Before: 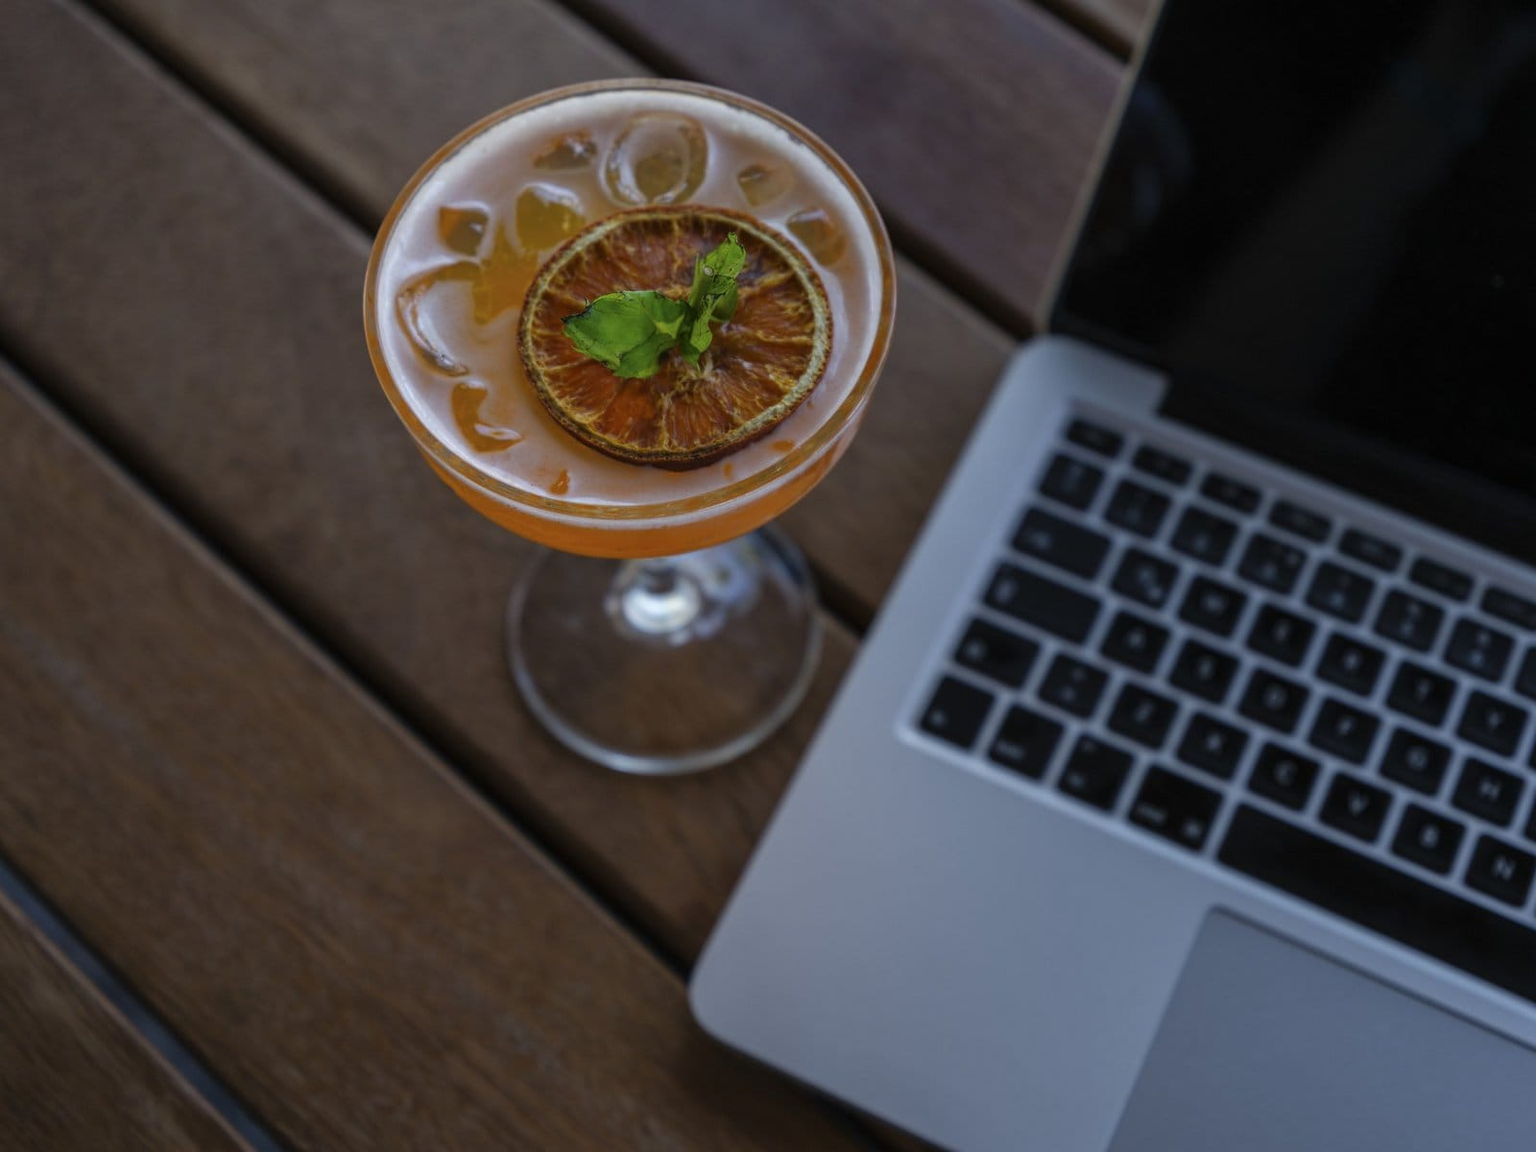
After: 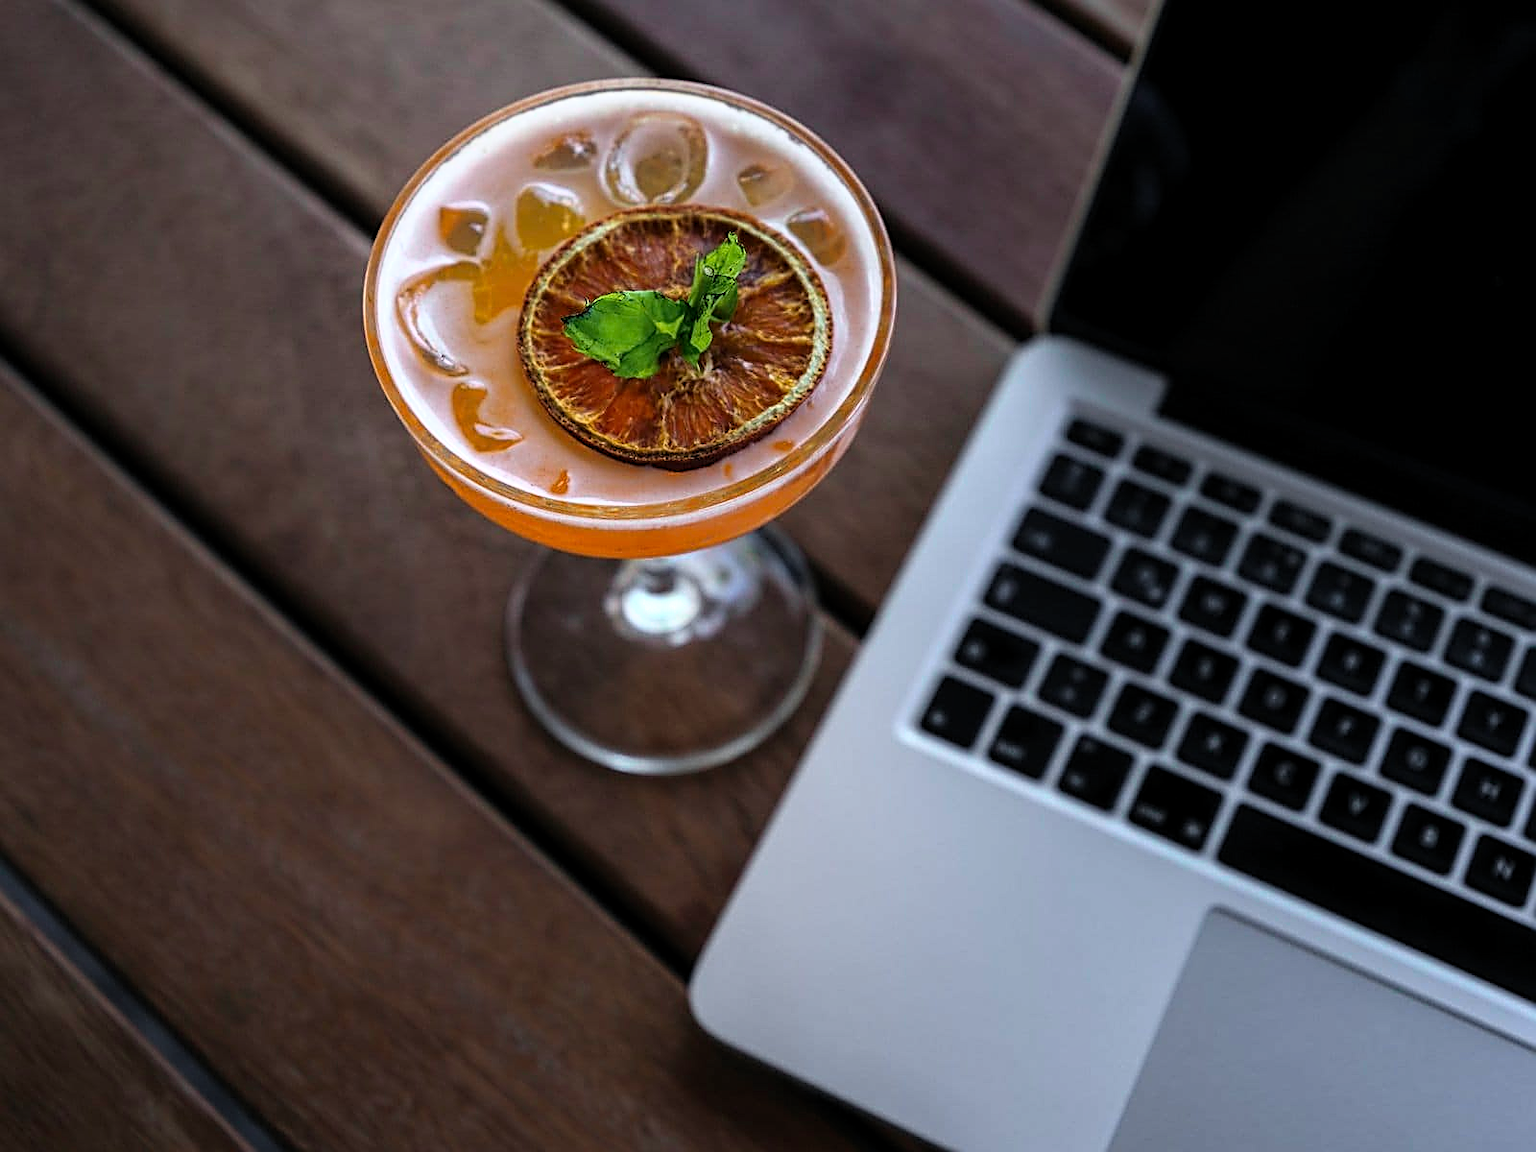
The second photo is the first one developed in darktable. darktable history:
tone curve: curves: ch0 [(0, 0) (0.051, 0.047) (0.102, 0.099) (0.236, 0.249) (0.429, 0.473) (0.67, 0.755) (0.875, 0.948) (1, 0.985)]; ch1 [(0, 0) (0.339, 0.298) (0.402, 0.363) (0.453, 0.413) (0.485, 0.469) (0.494, 0.493) (0.504, 0.502) (0.515, 0.526) (0.563, 0.591) (0.597, 0.639) (0.834, 0.888) (1, 1)]; ch2 [(0, 0) (0.362, 0.353) (0.425, 0.439) (0.501, 0.501) (0.537, 0.538) (0.58, 0.59) (0.642, 0.669) (0.773, 0.856) (1, 1)], color space Lab, independent channels, preserve colors none
levels: levels [0.016, 0.5, 0.996]
sharpen: amount 0.905
tone equalizer: -8 EV -0.724 EV, -7 EV -0.732 EV, -6 EV -0.601 EV, -5 EV -0.423 EV, -3 EV 0.4 EV, -2 EV 0.6 EV, -1 EV 0.691 EV, +0 EV 0.741 EV, mask exposure compensation -0.487 EV
